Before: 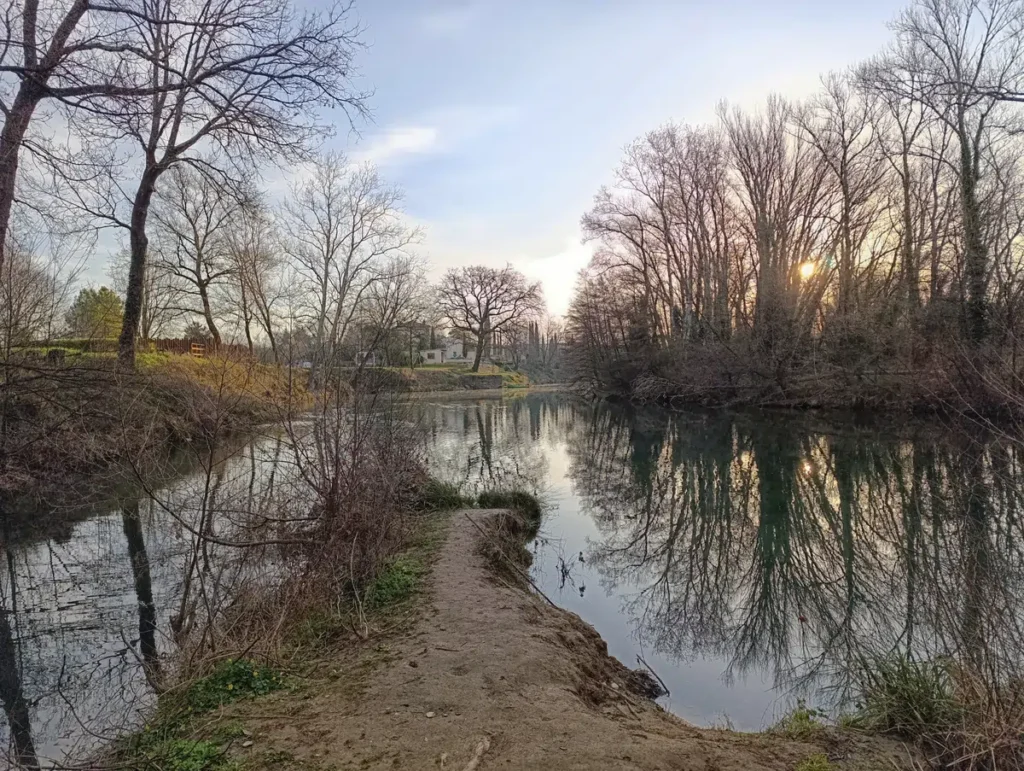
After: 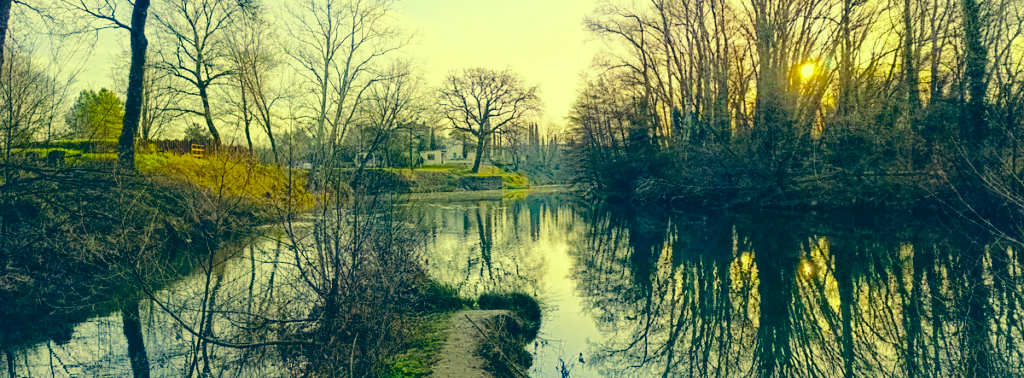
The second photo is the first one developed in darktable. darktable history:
color correction: highlights a* -15.44, highlights b* 39.84, shadows a* -39.49, shadows b* -26.43
crop and rotate: top 25.89%, bottom 25.079%
color balance rgb: power › luminance -7.802%, power › chroma 1.323%, power › hue 330.41°, highlights gain › chroma 3.007%, highlights gain › hue 54.3°, linear chroma grading › global chroma 8.513%, perceptual saturation grading › global saturation 25.244%, global vibrance 25.285%
base curve: curves: ch0 [(0, 0) (0.028, 0.03) (0.121, 0.232) (0.46, 0.748) (0.859, 0.968) (1, 1)], preserve colors none
